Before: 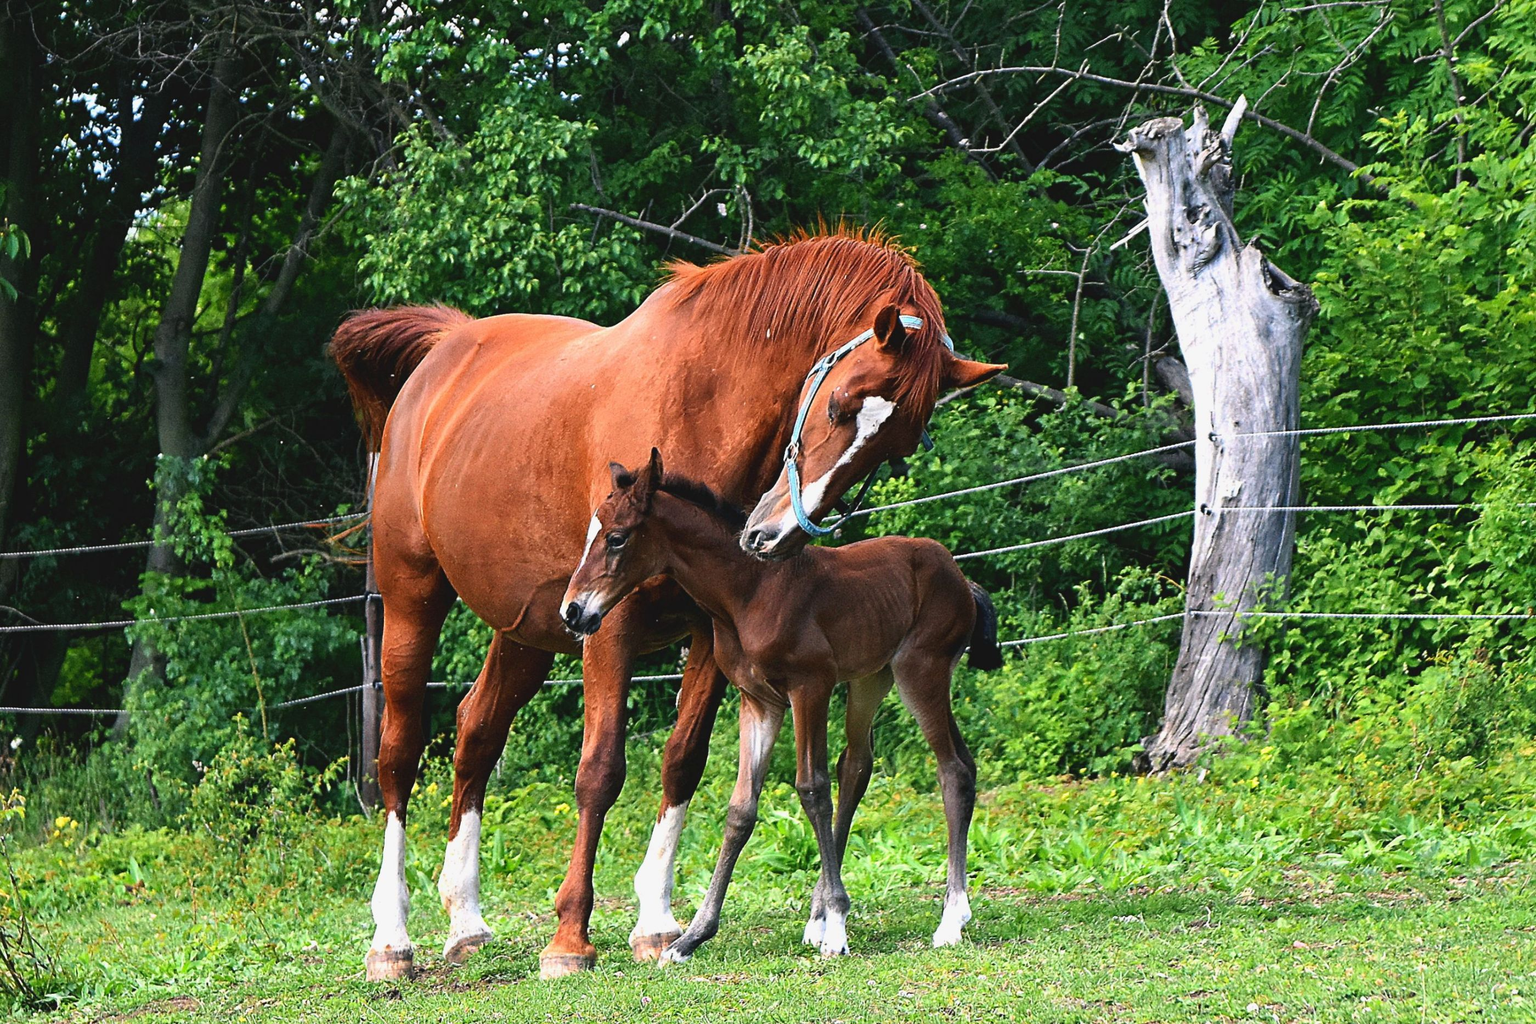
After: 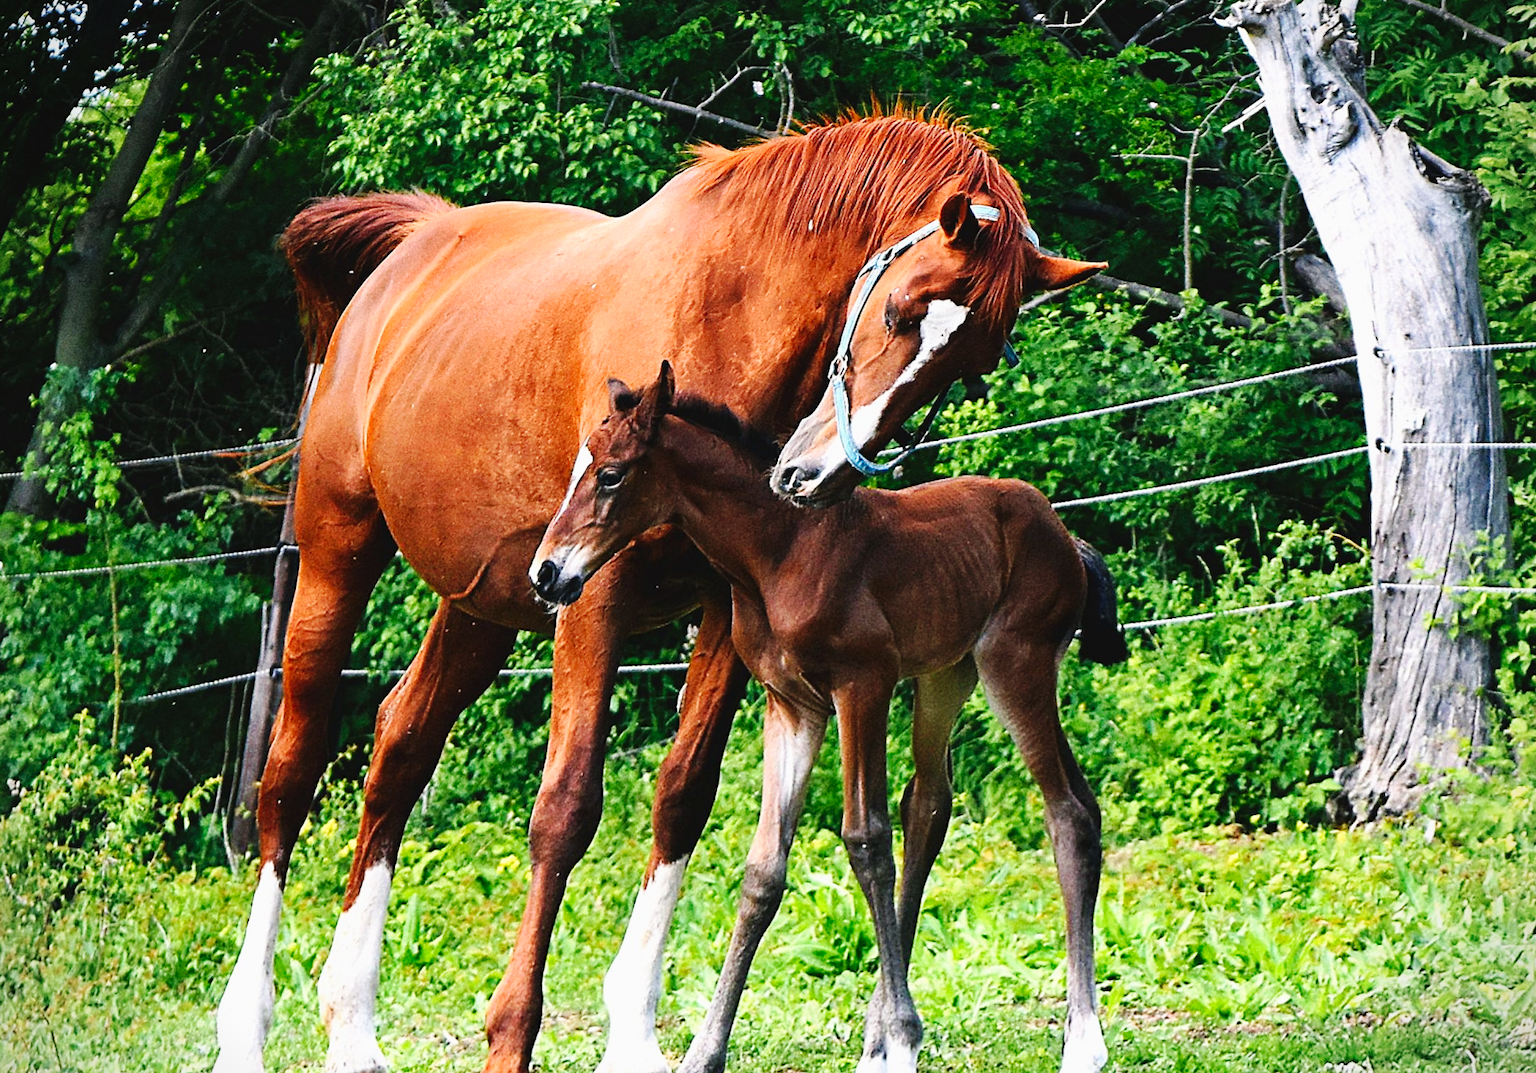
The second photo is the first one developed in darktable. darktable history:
vignetting: fall-off start 92.6%, brightness -0.52, saturation -0.51, center (-0.012, 0)
crop: top 7.49%, right 9.717%, bottom 11.943%
base curve: curves: ch0 [(0, 0) (0.032, 0.025) (0.121, 0.166) (0.206, 0.329) (0.605, 0.79) (1, 1)], preserve colors none
rotate and perspective: rotation 0.72°, lens shift (vertical) -0.352, lens shift (horizontal) -0.051, crop left 0.152, crop right 0.859, crop top 0.019, crop bottom 0.964
